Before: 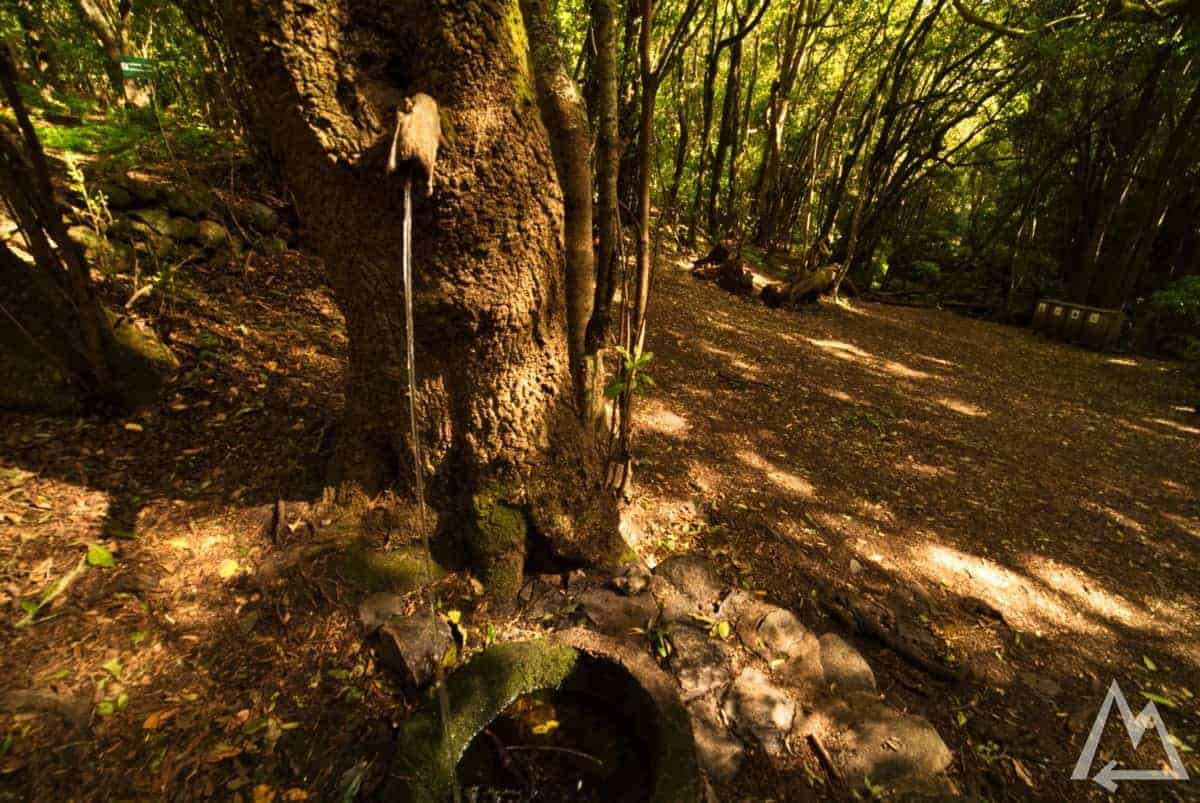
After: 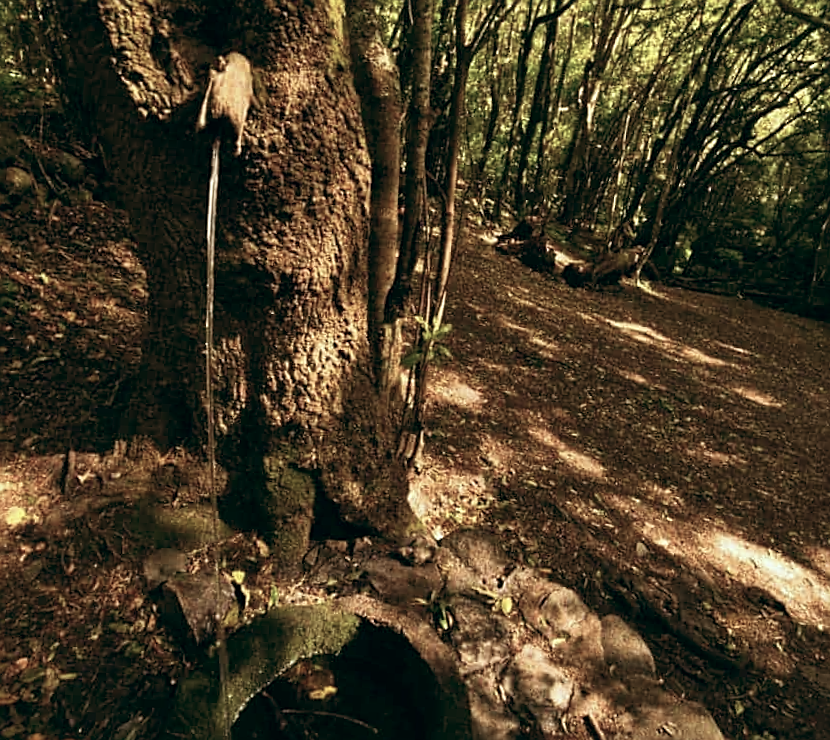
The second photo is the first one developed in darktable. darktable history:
sharpen: on, module defaults
crop and rotate: angle -3.27°, left 14.277%, top 0.028%, right 10.766%, bottom 0.028%
exposure: compensate highlight preservation false
color balance: lift [1, 0.994, 1.002, 1.006], gamma [0.957, 1.081, 1.016, 0.919], gain [0.97, 0.972, 1.01, 1.028], input saturation 91.06%, output saturation 79.8%
